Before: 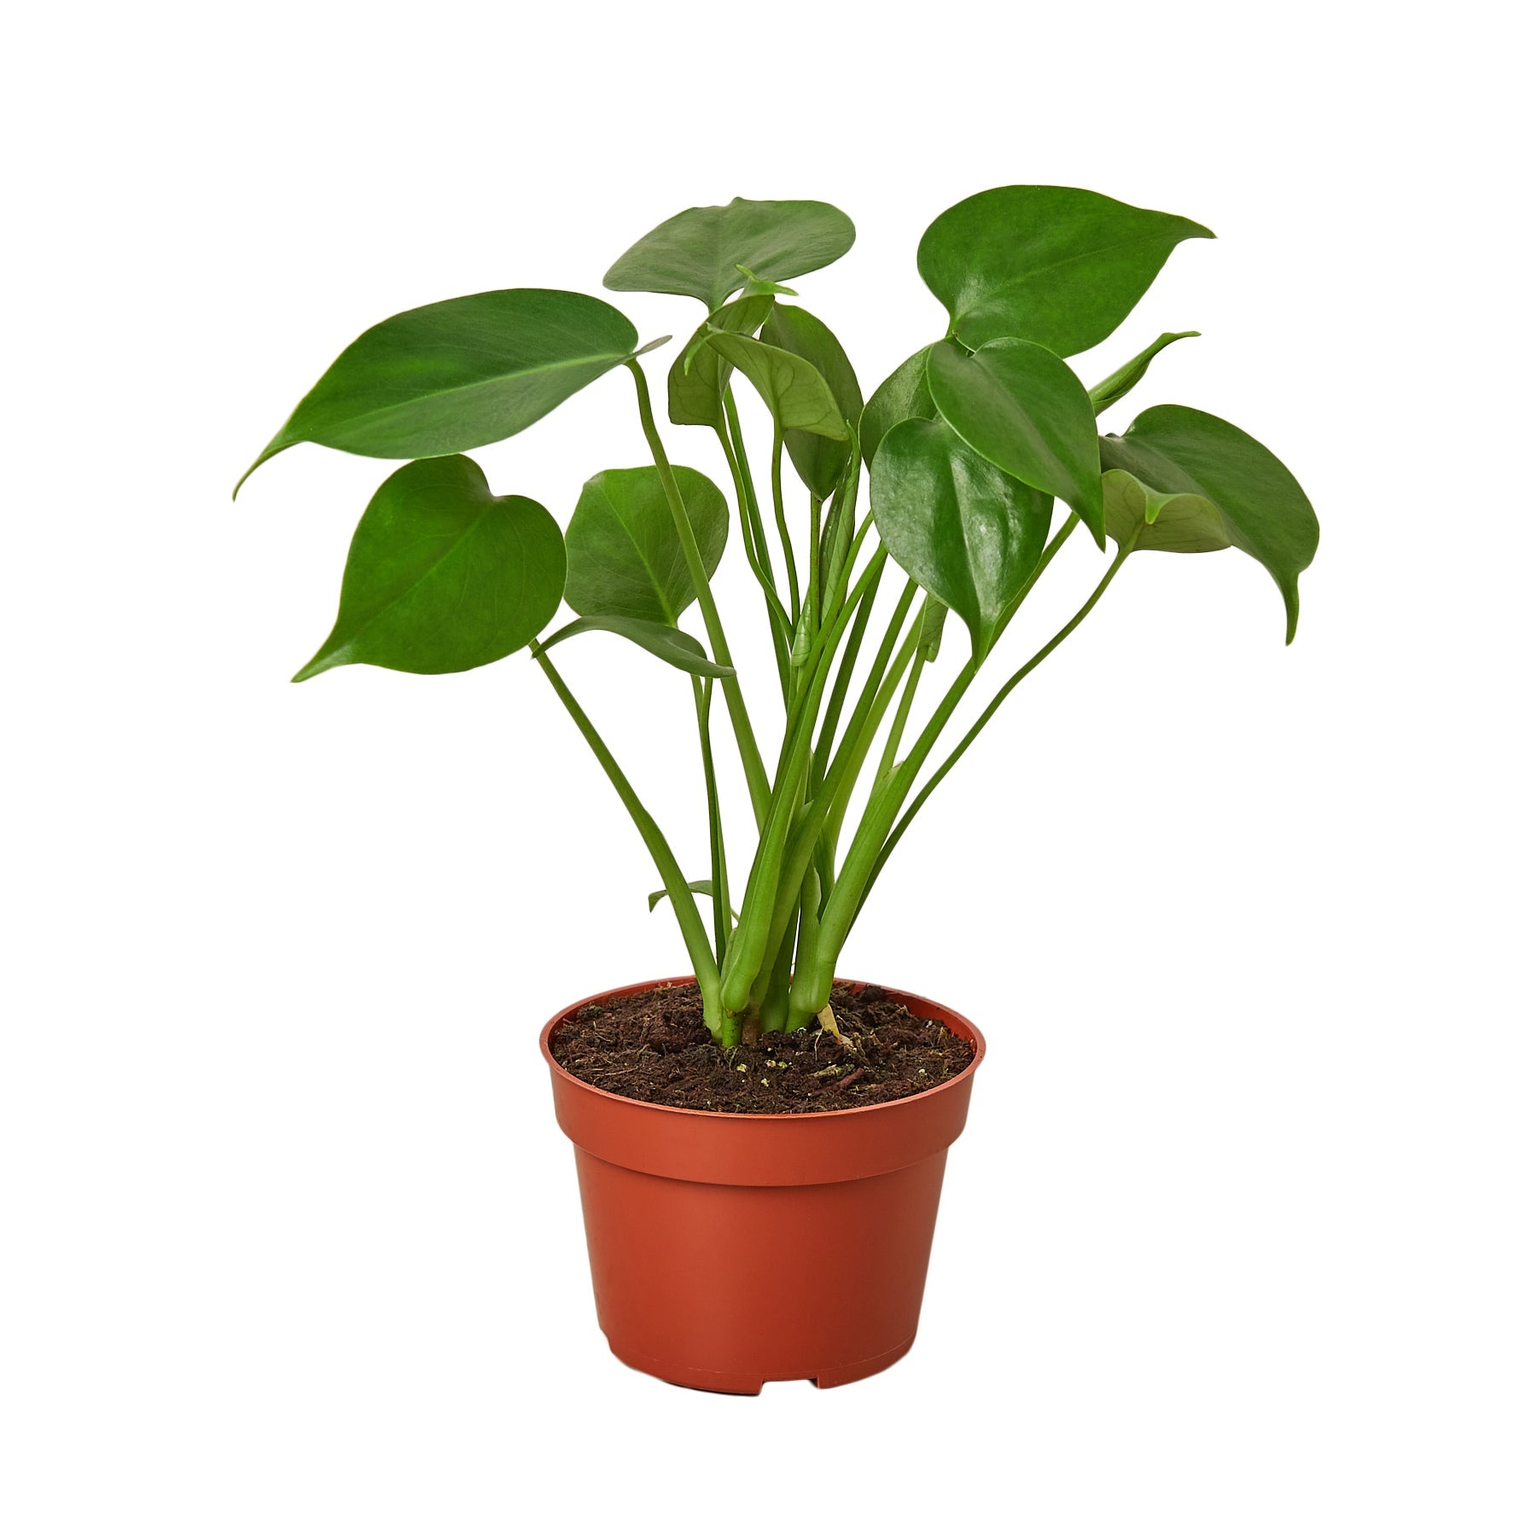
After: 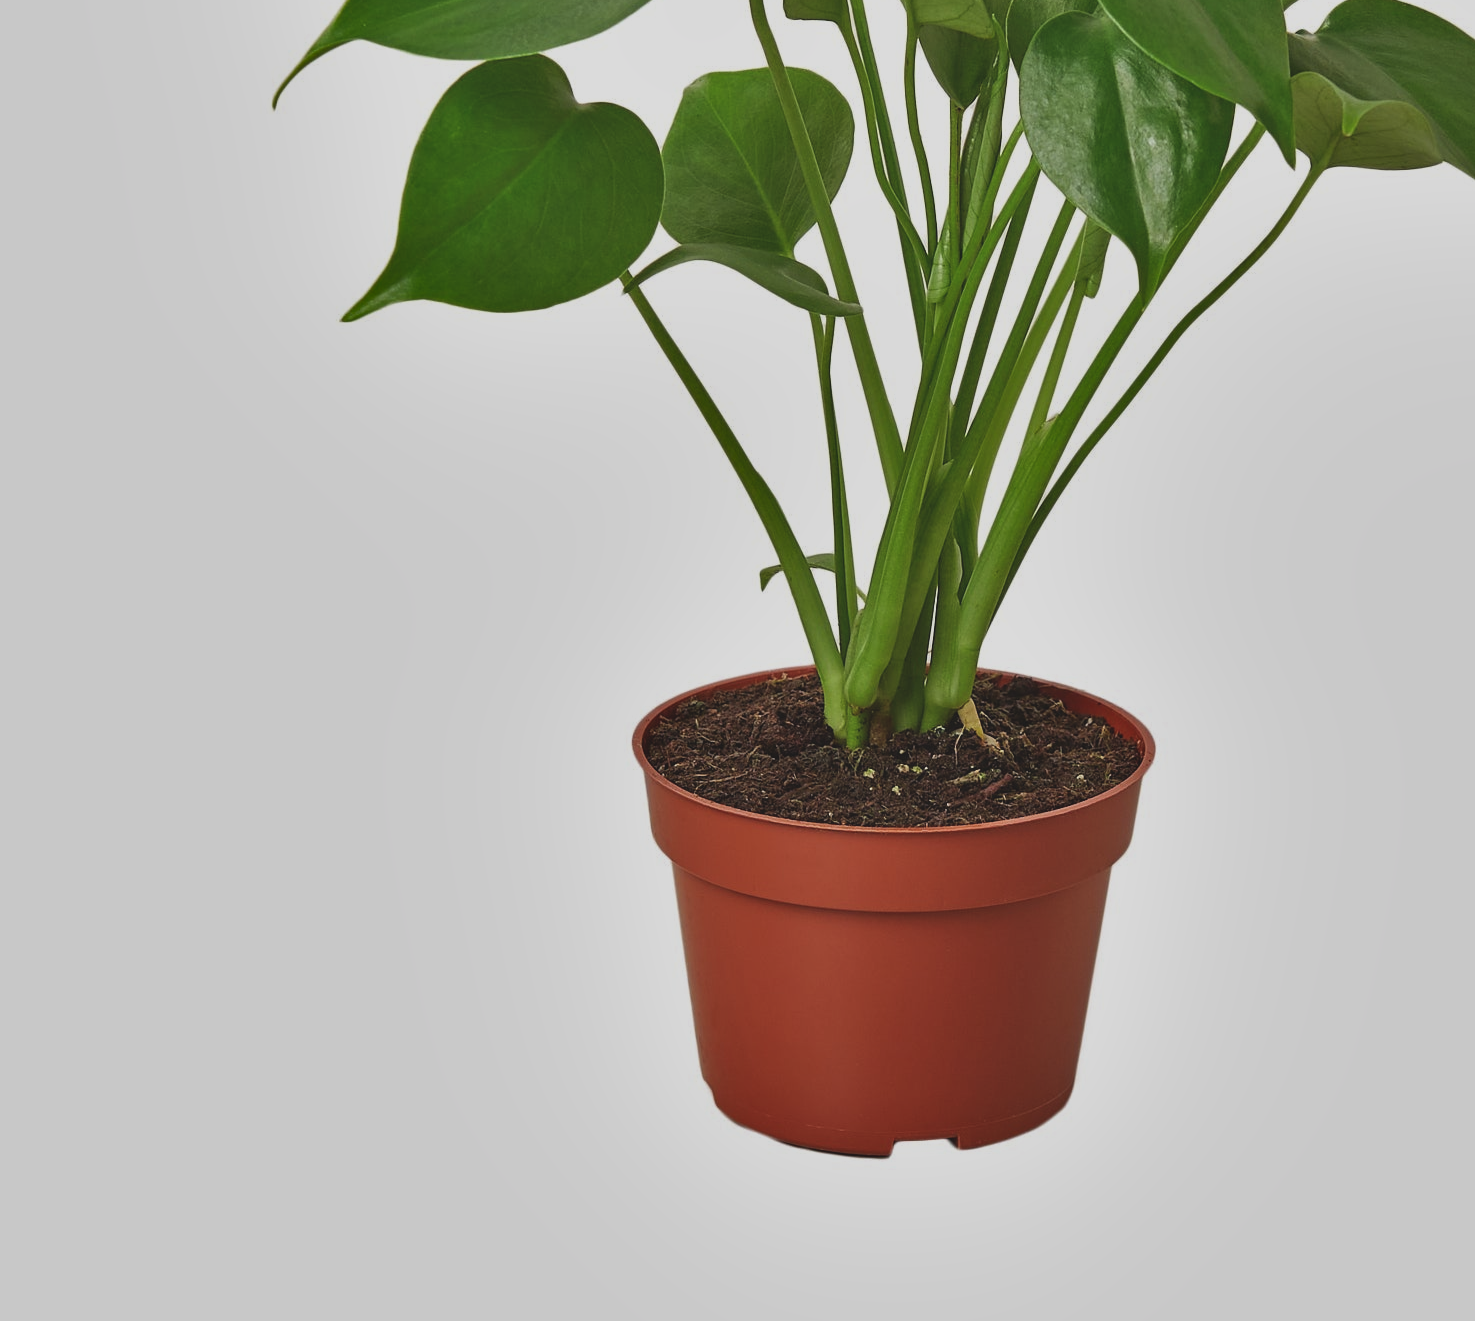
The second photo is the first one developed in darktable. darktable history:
crop: top 26.59%, right 18.039%
color zones: curves: ch0 [(0.068, 0.464) (0.25, 0.5) (0.48, 0.508) (0.75, 0.536) (0.886, 0.476) (0.967, 0.456)]; ch1 [(0.066, 0.456) (0.25, 0.5) (0.616, 0.508) (0.746, 0.56) (0.934, 0.444)]
shadows and highlights: shadows 52.5, soften with gaussian
exposure: black level correction -0.015, exposure -0.499 EV, compensate highlight preservation false
